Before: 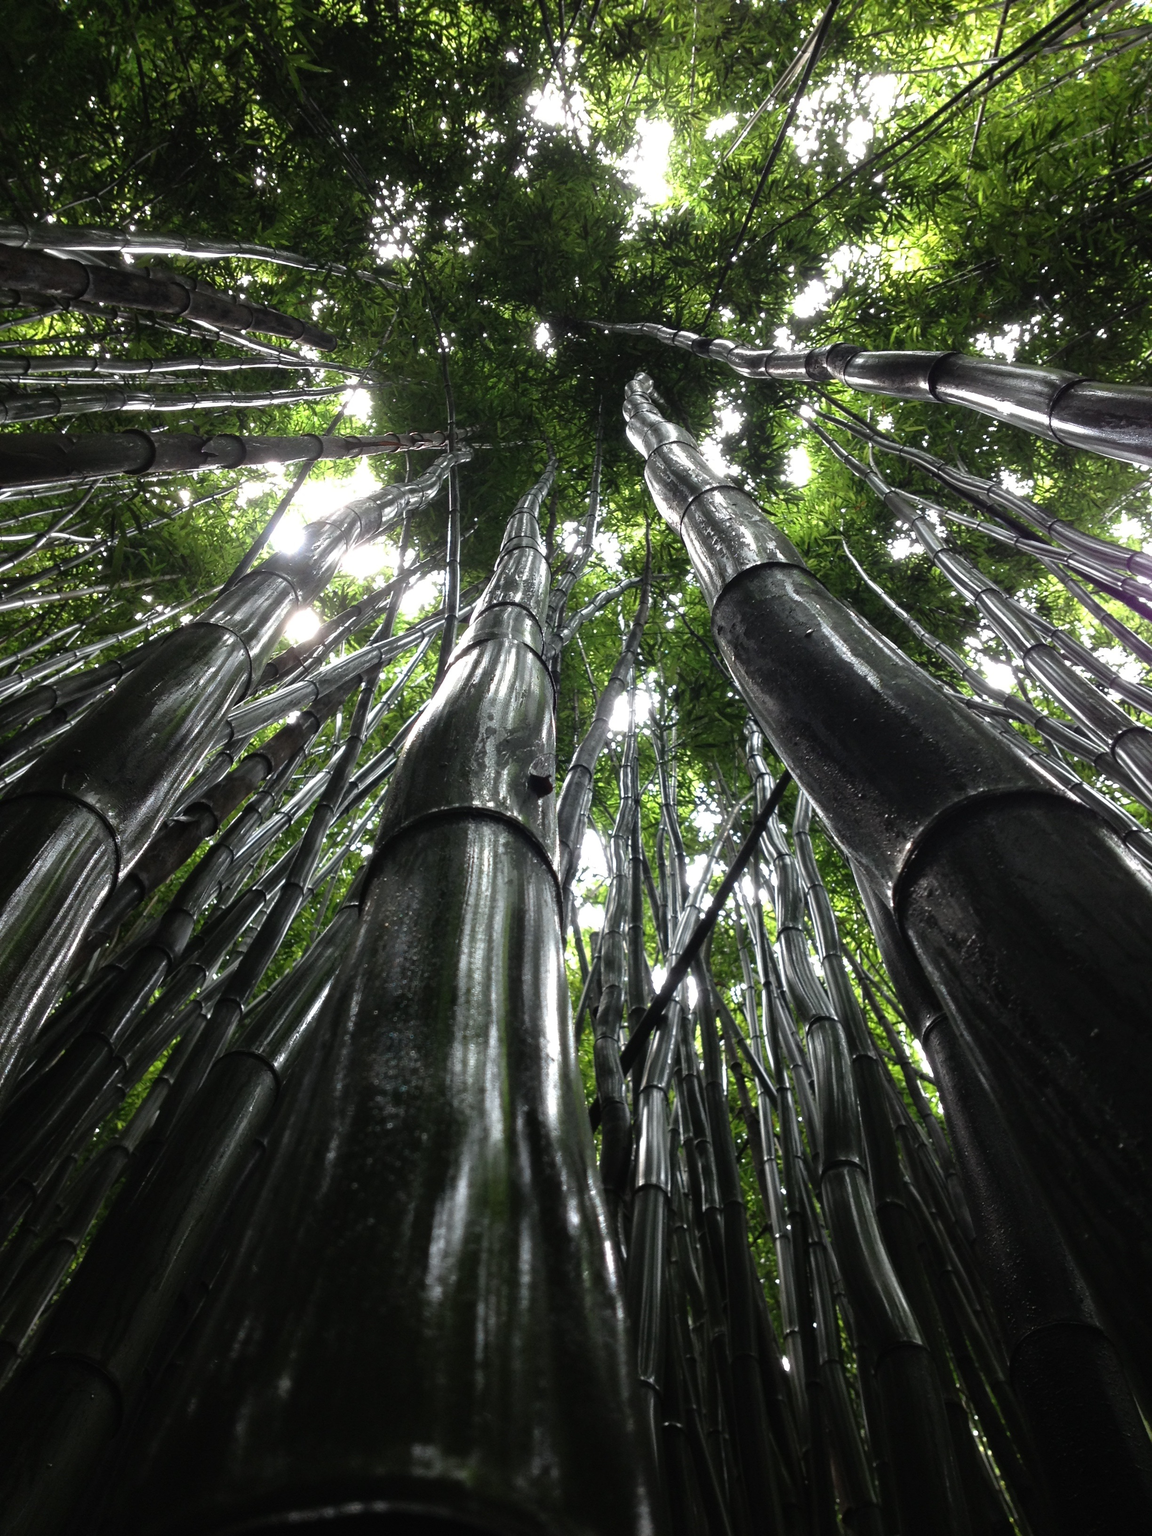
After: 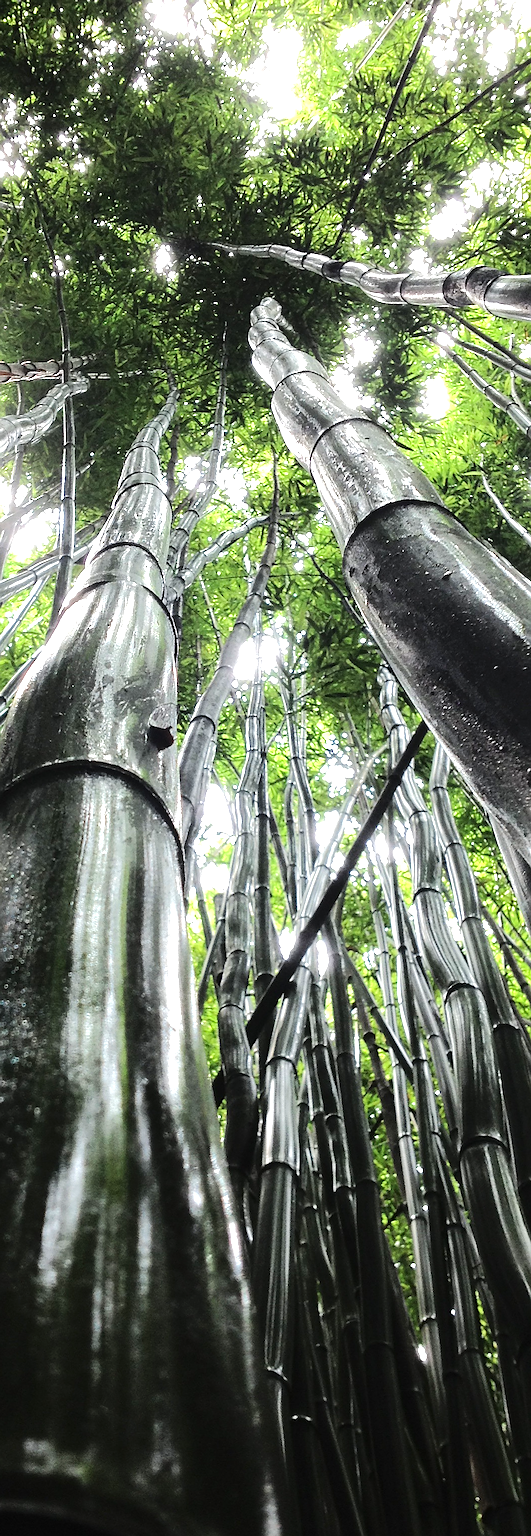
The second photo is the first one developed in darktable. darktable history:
crop: left 33.856%, top 6.075%, right 22.836%
exposure: exposure 0.56 EV, compensate highlight preservation false
sharpen: radius 1.356, amount 1.242, threshold 0.774
tone equalizer: -7 EV 0.16 EV, -6 EV 0.626 EV, -5 EV 1.11 EV, -4 EV 1.33 EV, -3 EV 1.13 EV, -2 EV 0.6 EV, -1 EV 0.158 EV, edges refinement/feathering 500, mask exposure compensation -1.57 EV, preserve details no
